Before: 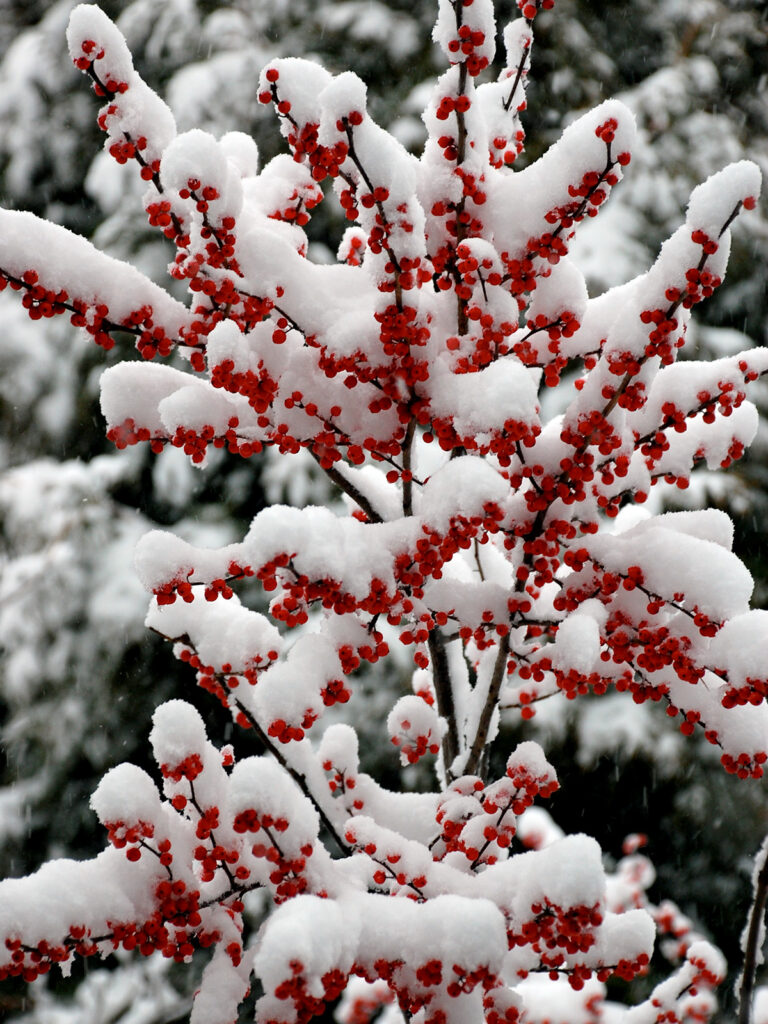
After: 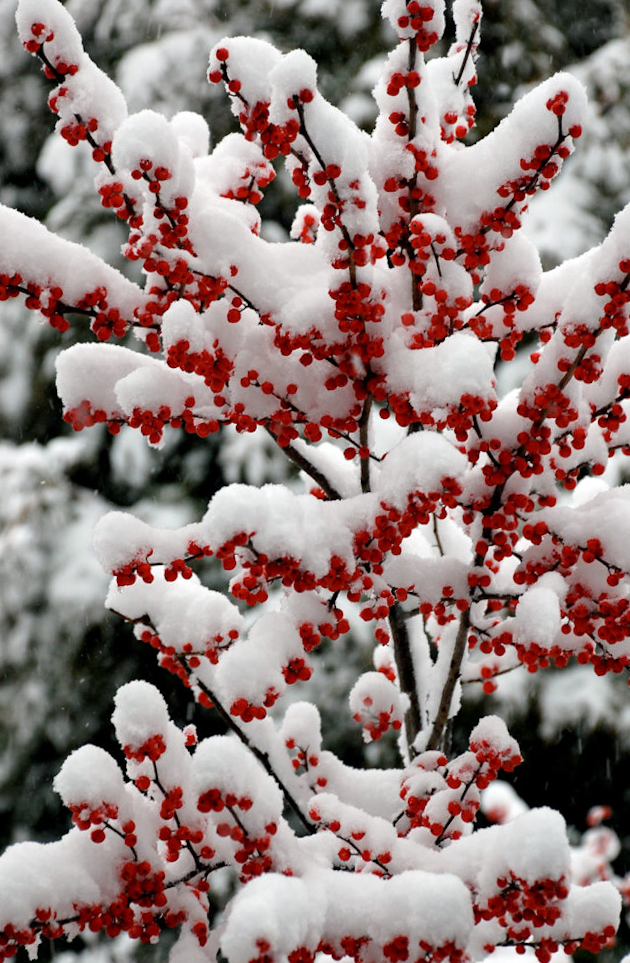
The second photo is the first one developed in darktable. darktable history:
crop and rotate: angle 1.07°, left 4.444%, top 1.152%, right 11.489%, bottom 2.424%
